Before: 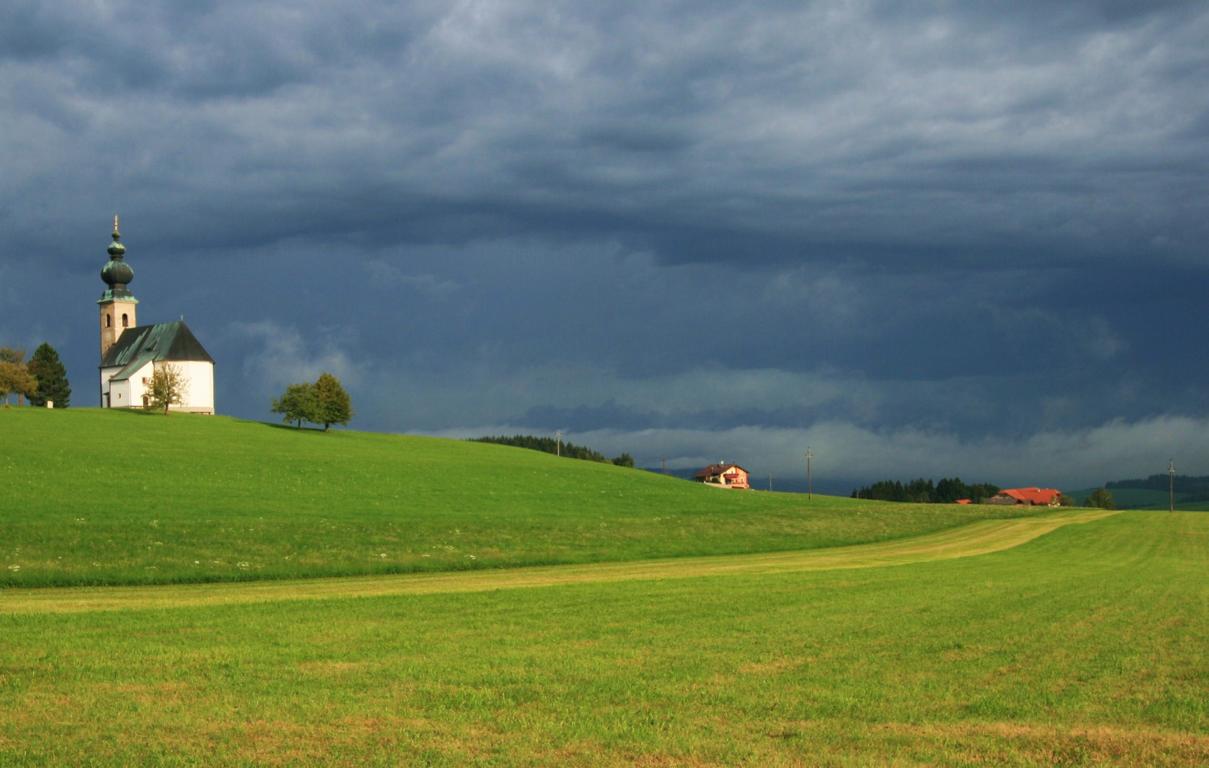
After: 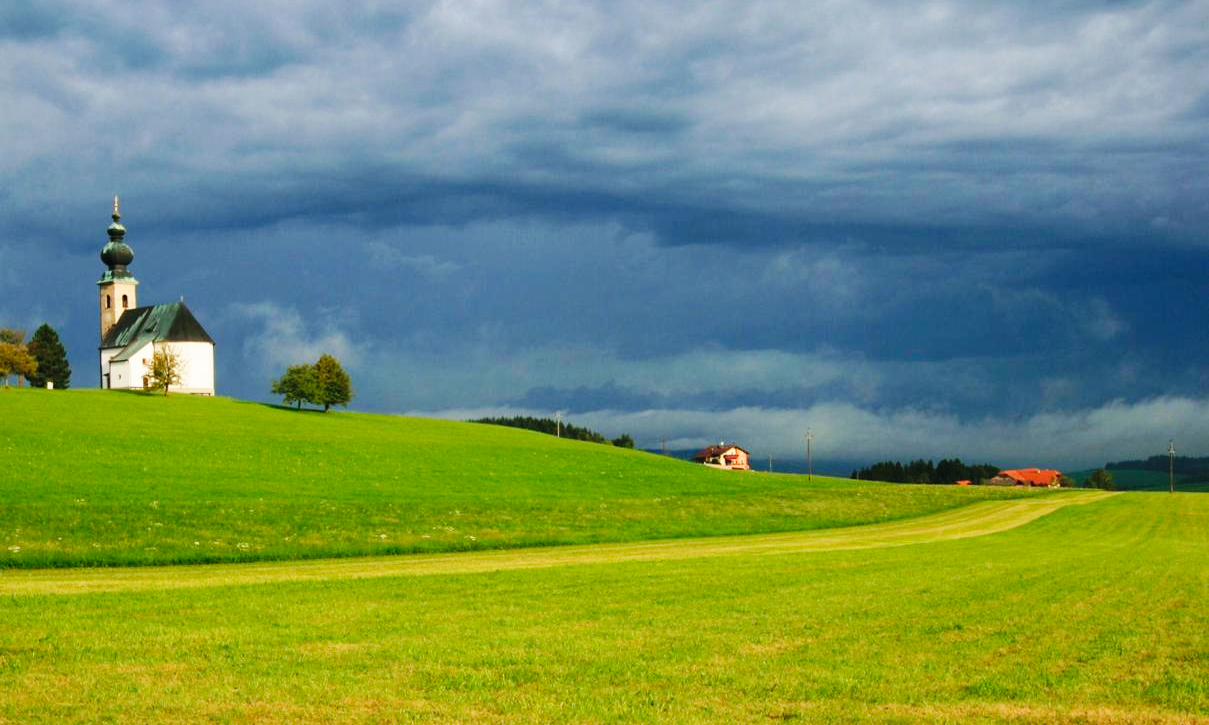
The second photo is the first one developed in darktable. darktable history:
crop and rotate: top 2.479%, bottom 3.018%
base curve: curves: ch0 [(0, 0) (0.036, 0.025) (0.121, 0.166) (0.206, 0.329) (0.605, 0.79) (1, 1)], preserve colors none
